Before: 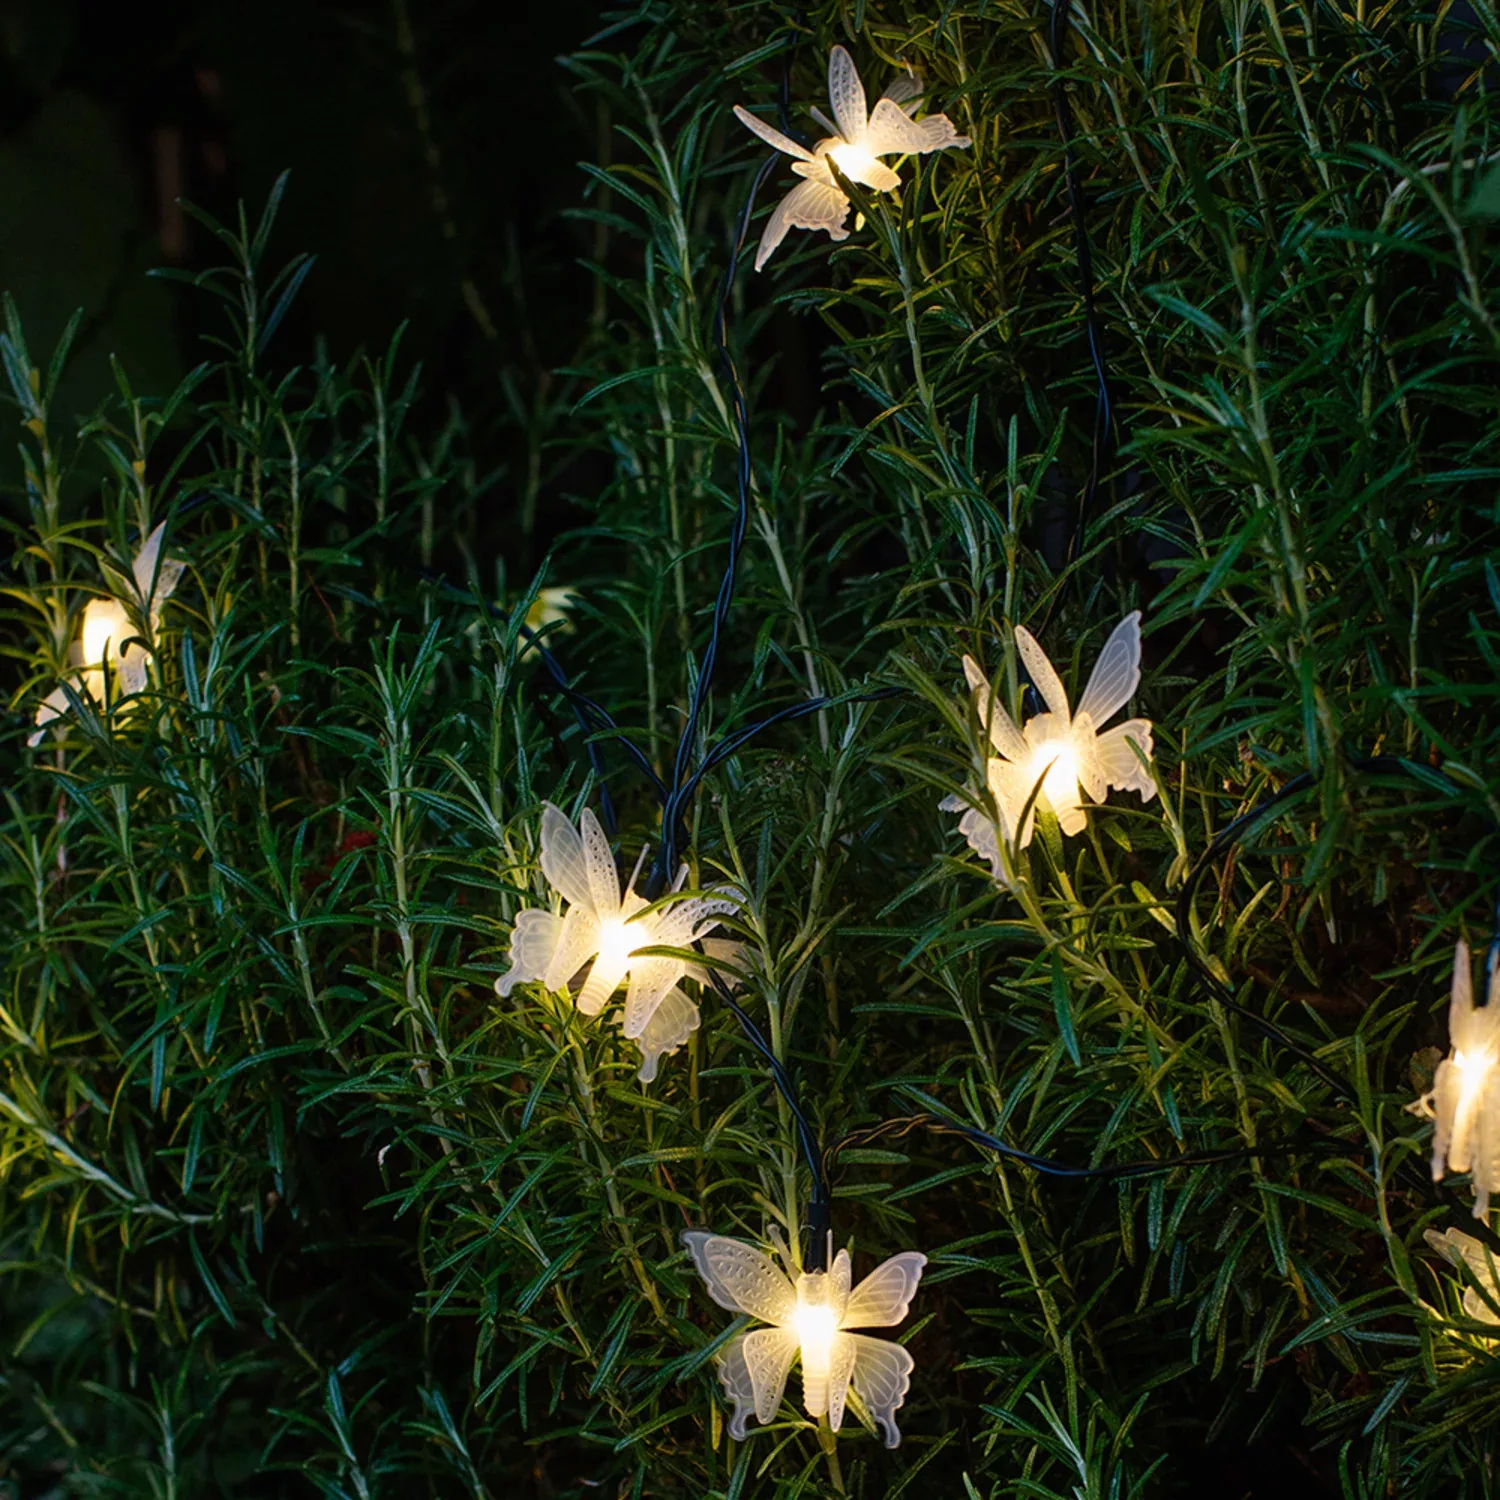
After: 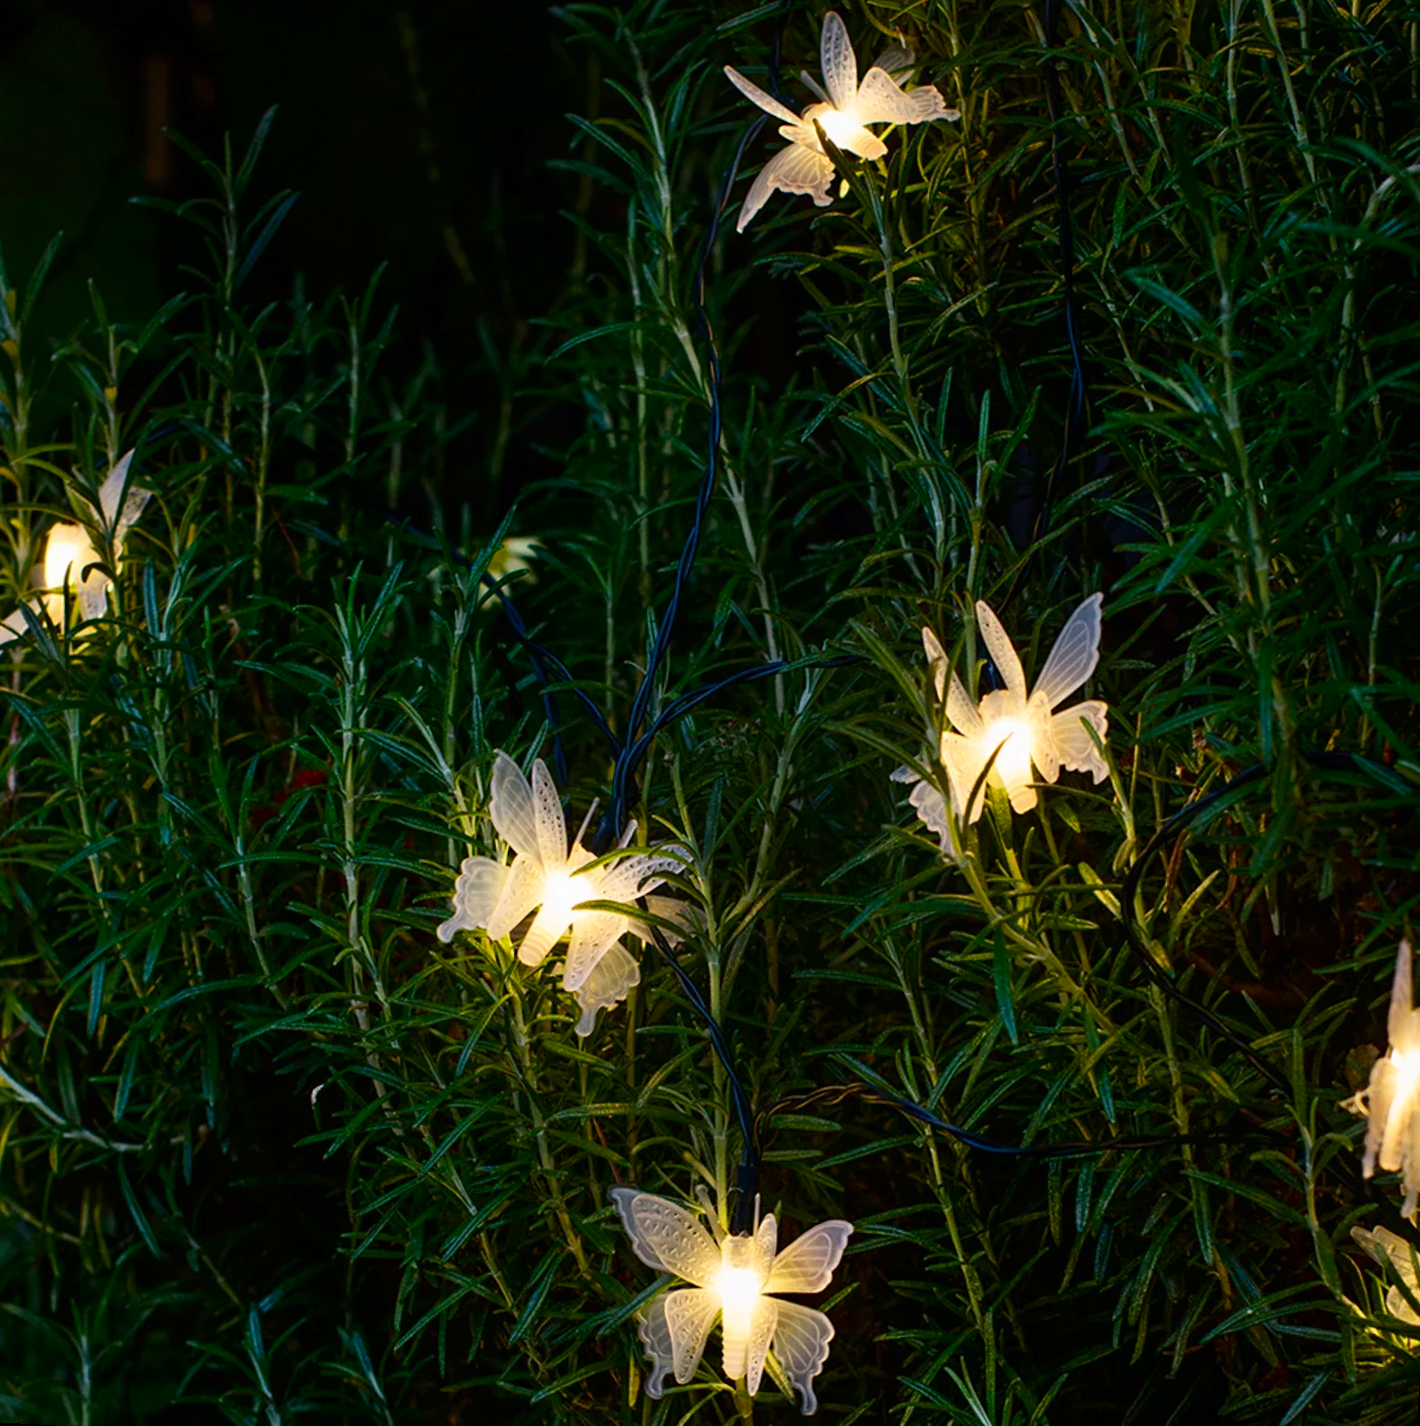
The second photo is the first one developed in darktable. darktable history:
crop and rotate: angle -3.19°, left 5.44%, top 5.157%, right 4.745%, bottom 4.639%
contrast brightness saturation: contrast 0.129, brightness -0.046, saturation 0.151
